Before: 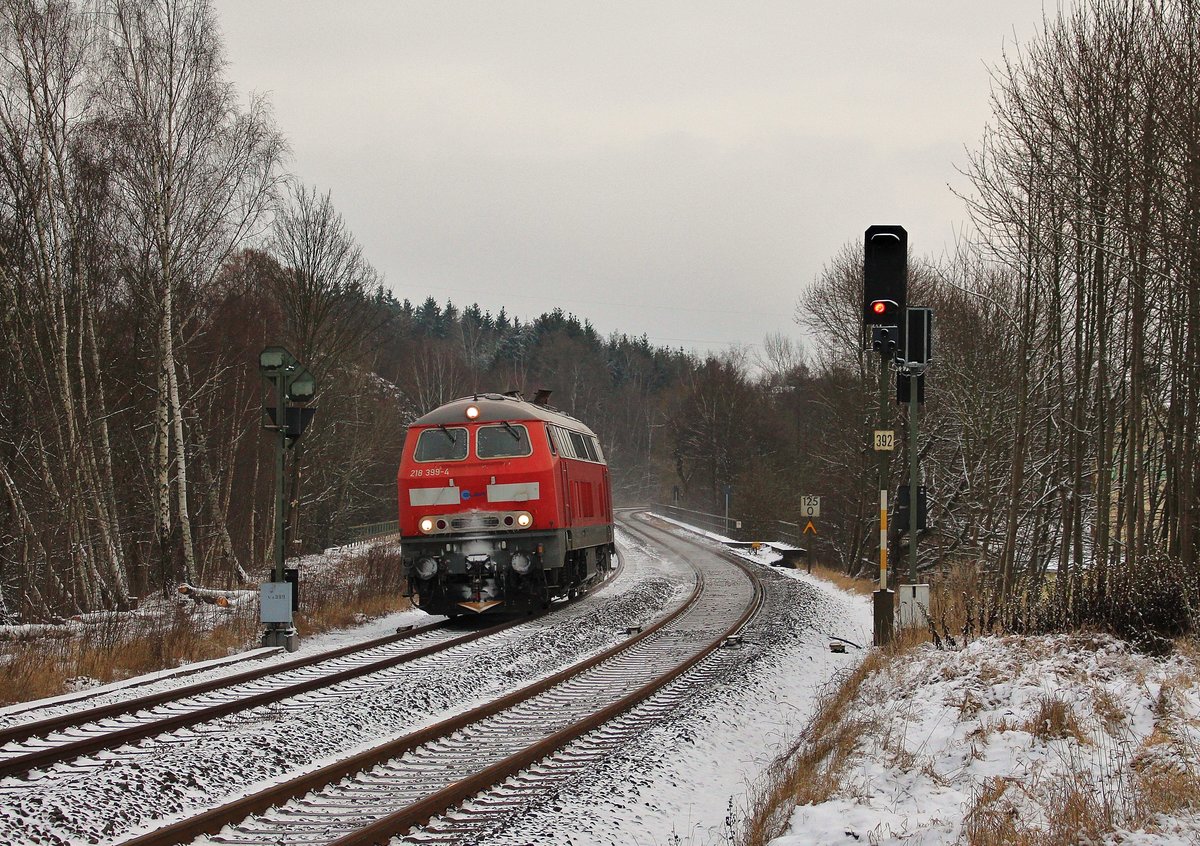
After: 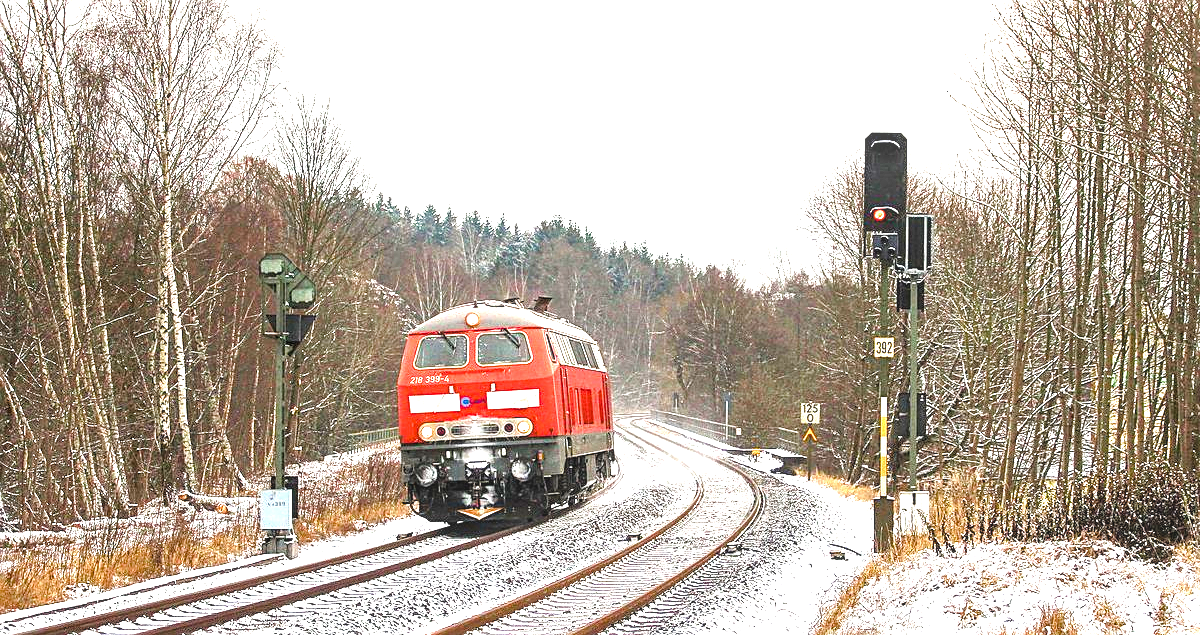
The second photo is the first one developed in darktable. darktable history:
color balance rgb: perceptual saturation grading › global saturation 24.275%, perceptual saturation grading › highlights -23.479%, perceptual saturation grading › mid-tones 24.554%, perceptual saturation grading › shadows 39.556%, global vibrance 20%
tone equalizer: -8 EV -0.779 EV, -7 EV -0.666 EV, -6 EV -0.61 EV, -5 EV -0.397 EV, -3 EV 0.399 EV, -2 EV 0.6 EV, -1 EV 0.679 EV, +0 EV 0.744 EV
crop: top 11.025%, bottom 13.911%
contrast brightness saturation: saturation -0.068
sharpen: on, module defaults
local contrast: on, module defaults
exposure: black level correction 0, exposure 1.492 EV, compensate exposure bias true, compensate highlight preservation false
